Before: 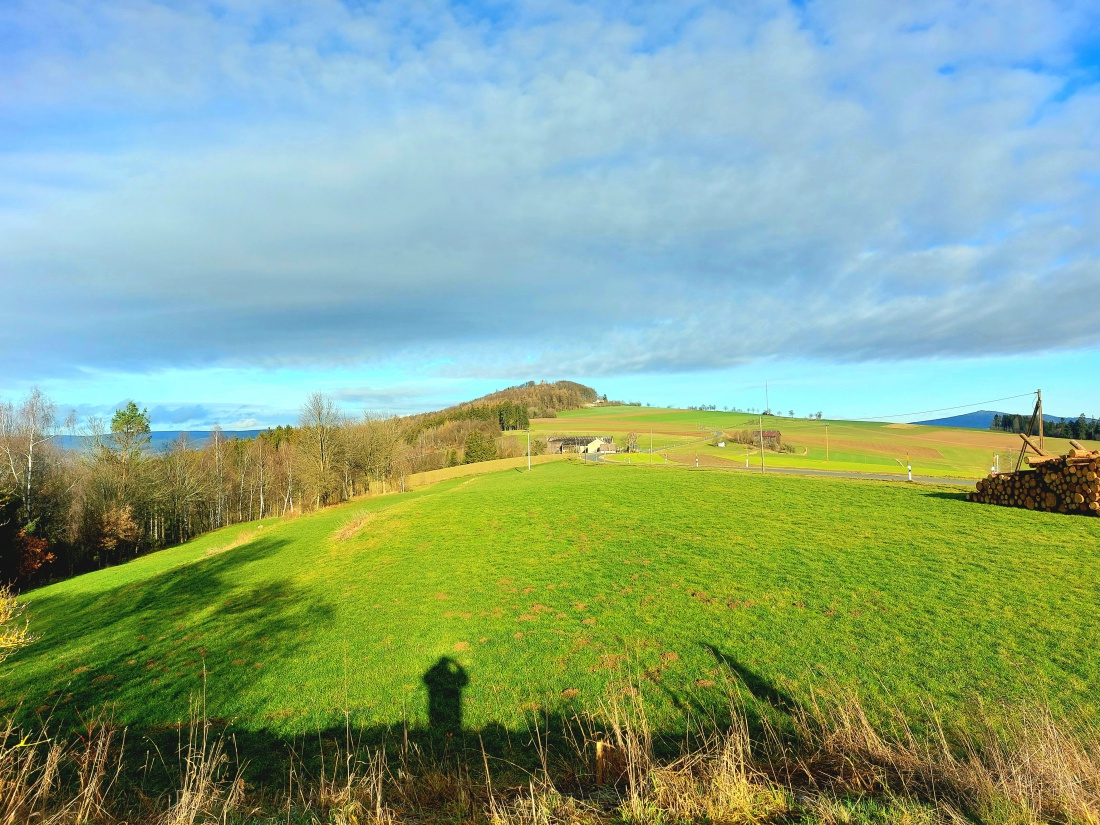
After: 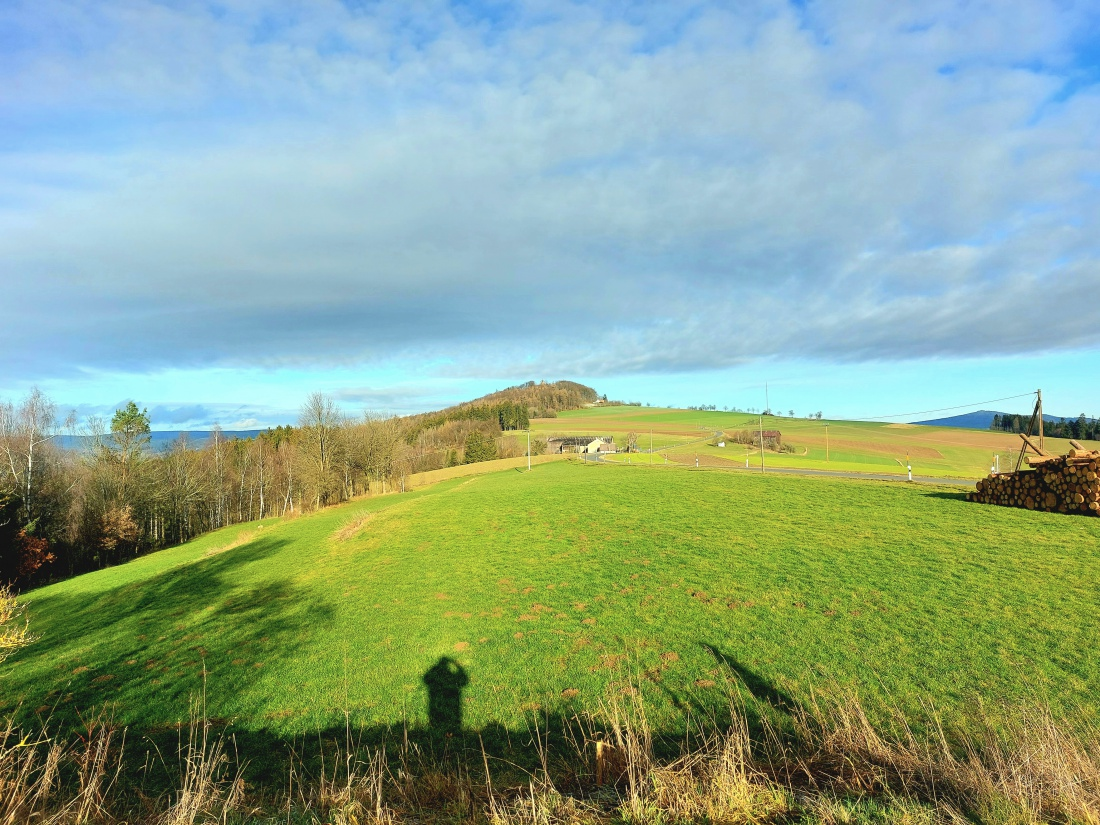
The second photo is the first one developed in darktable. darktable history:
contrast brightness saturation: saturation -0.102
